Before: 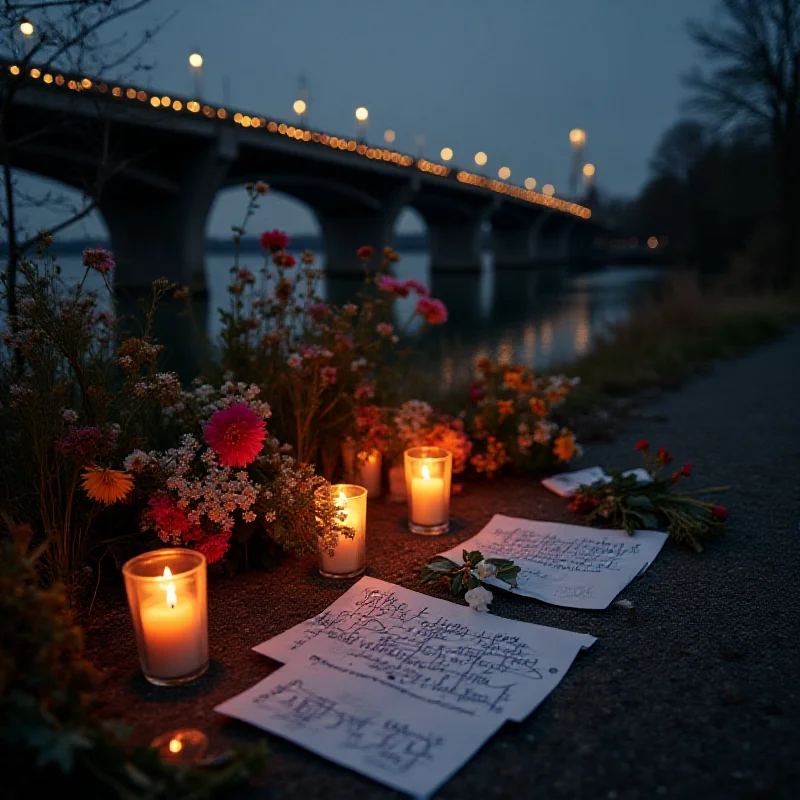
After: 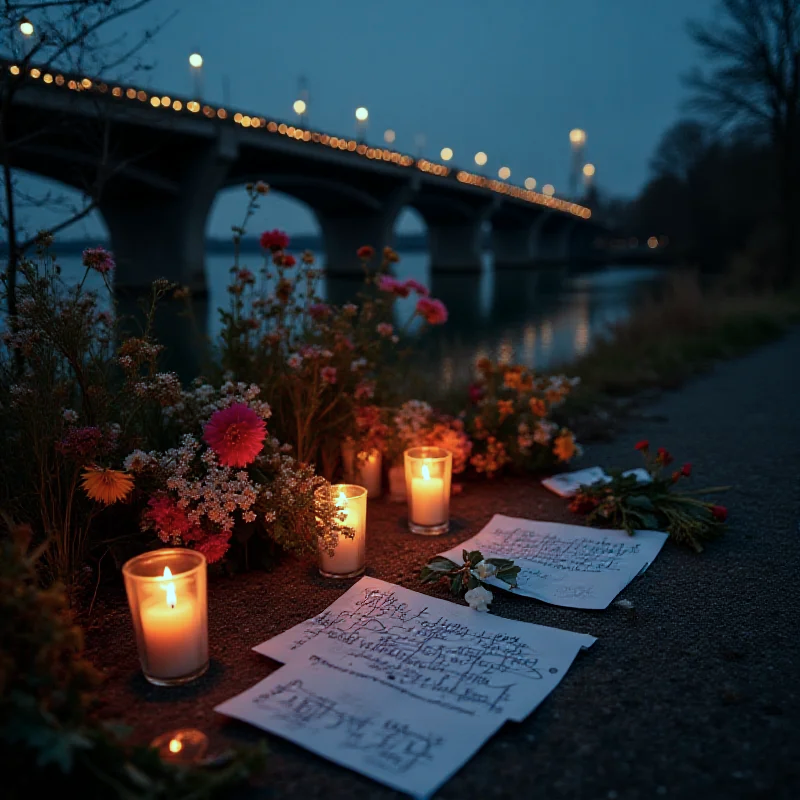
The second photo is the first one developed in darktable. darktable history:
color correction: highlights a* -11.56, highlights b* -15.36
